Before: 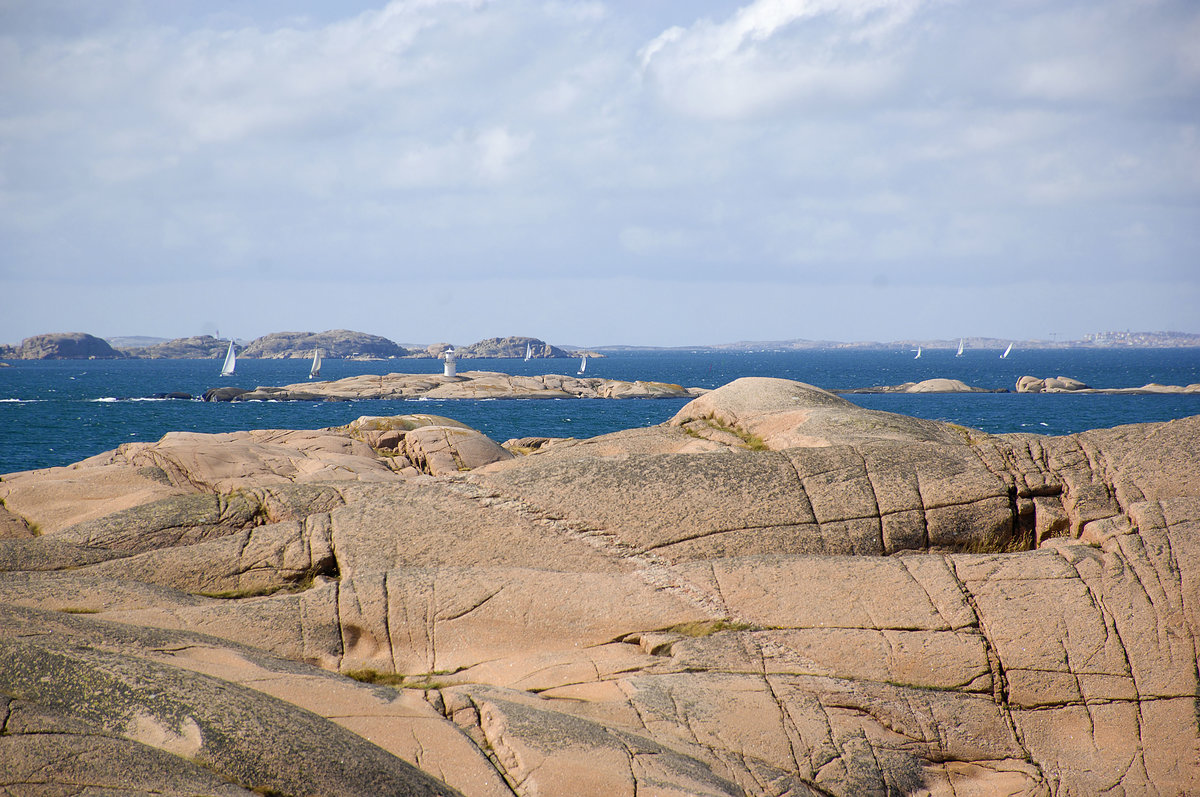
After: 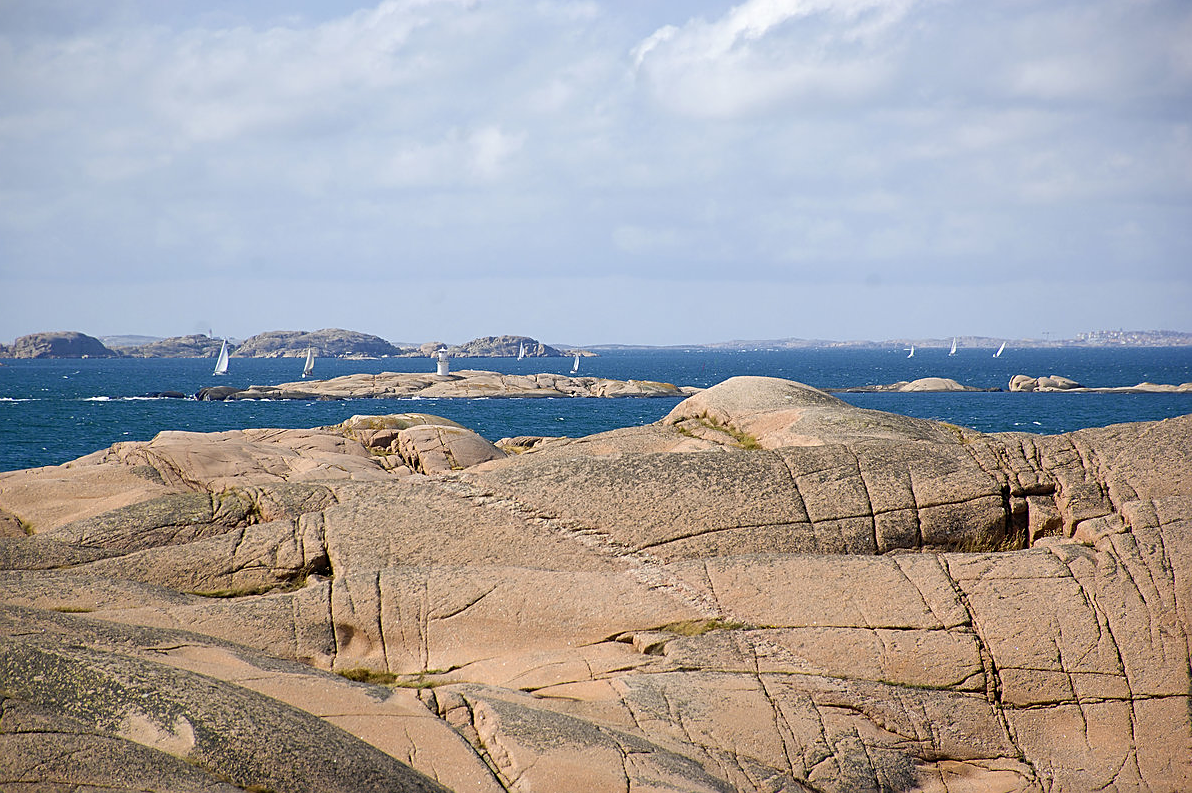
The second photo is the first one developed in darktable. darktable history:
crop and rotate: left 0.614%, top 0.179%, bottom 0.309%
sharpen: on, module defaults
